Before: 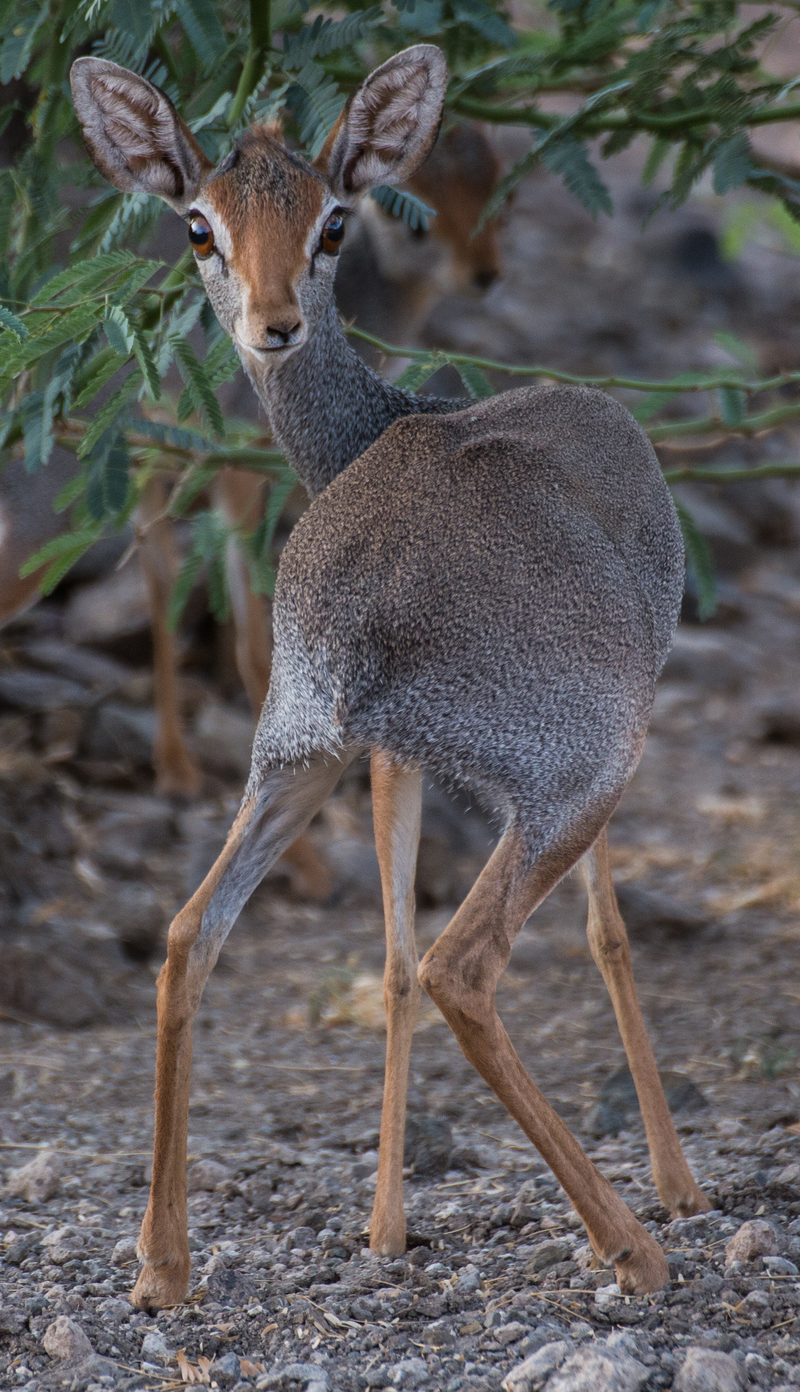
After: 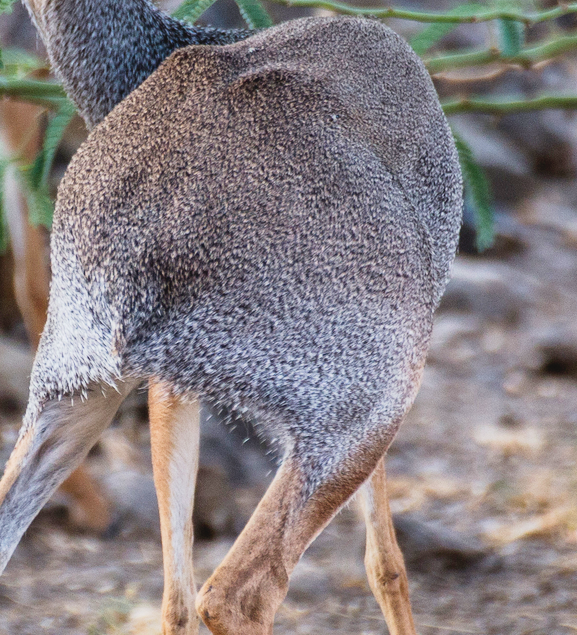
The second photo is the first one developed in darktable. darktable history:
tone curve: curves: ch0 [(0, 0.039) (0.113, 0.081) (0.204, 0.204) (0.498, 0.608) (0.709, 0.819) (0.984, 0.961)]; ch1 [(0, 0) (0.172, 0.123) (0.317, 0.272) (0.414, 0.382) (0.476, 0.479) (0.505, 0.501) (0.528, 0.54) (0.618, 0.647) (0.709, 0.764) (1, 1)]; ch2 [(0, 0) (0.411, 0.424) (0.492, 0.502) (0.521, 0.513) (0.537, 0.57) (0.686, 0.638) (1, 1)], preserve colors none
shadows and highlights: soften with gaussian
crop and rotate: left 27.827%, top 26.554%, bottom 27.776%
contrast brightness saturation: contrast 0.203, brightness 0.168, saturation 0.222
